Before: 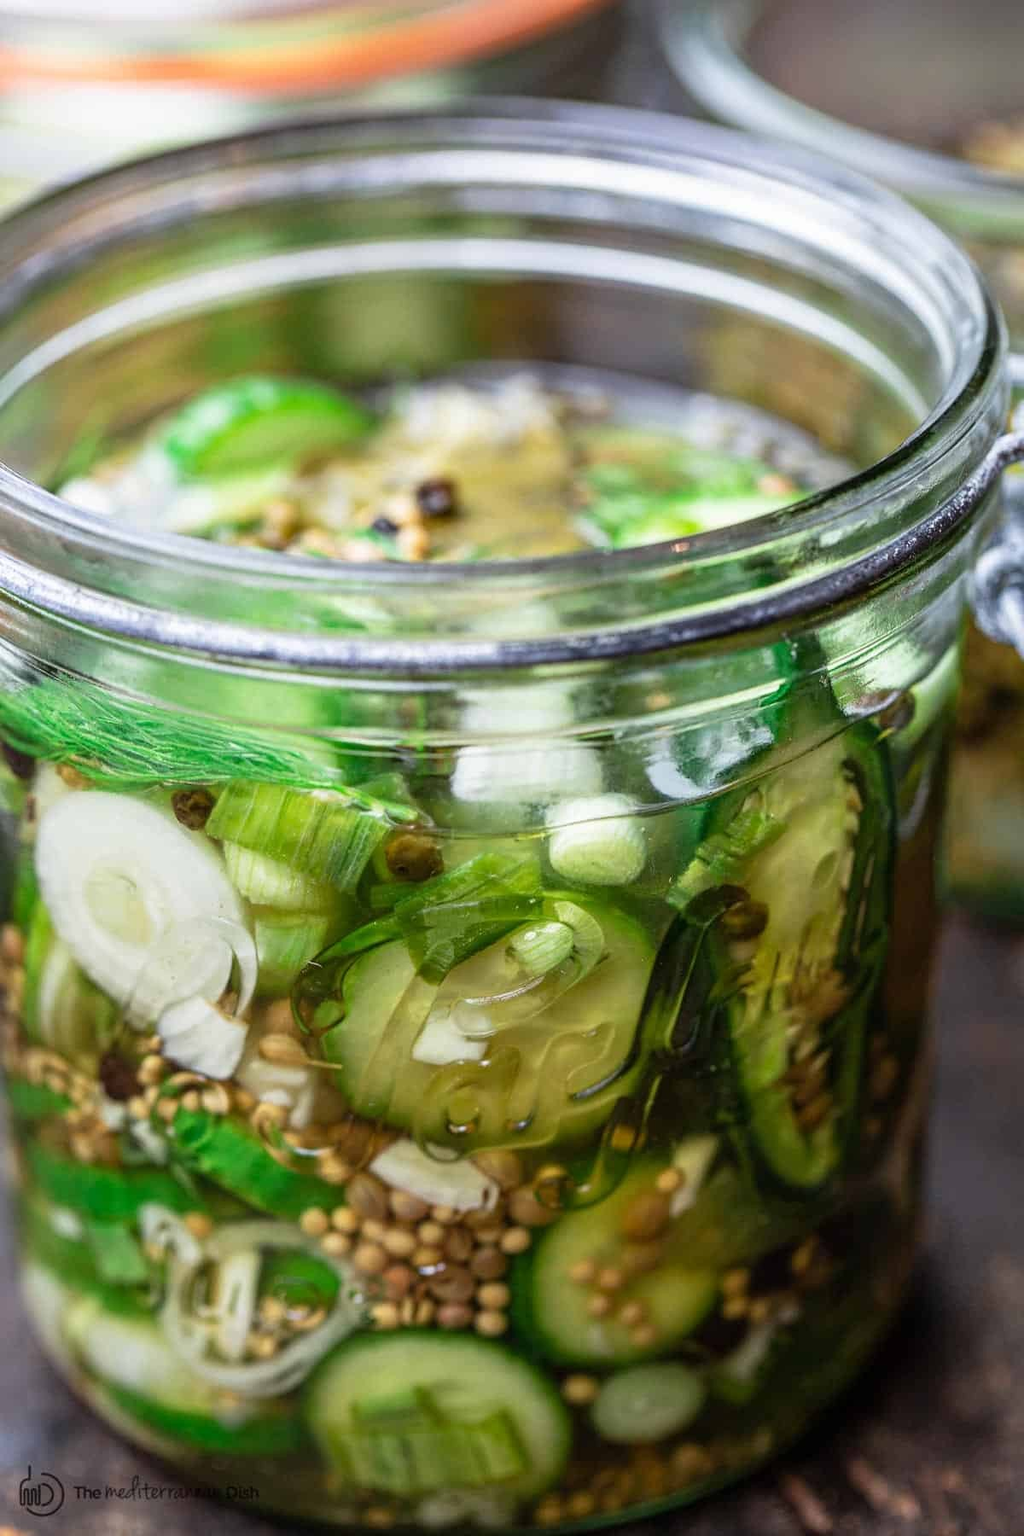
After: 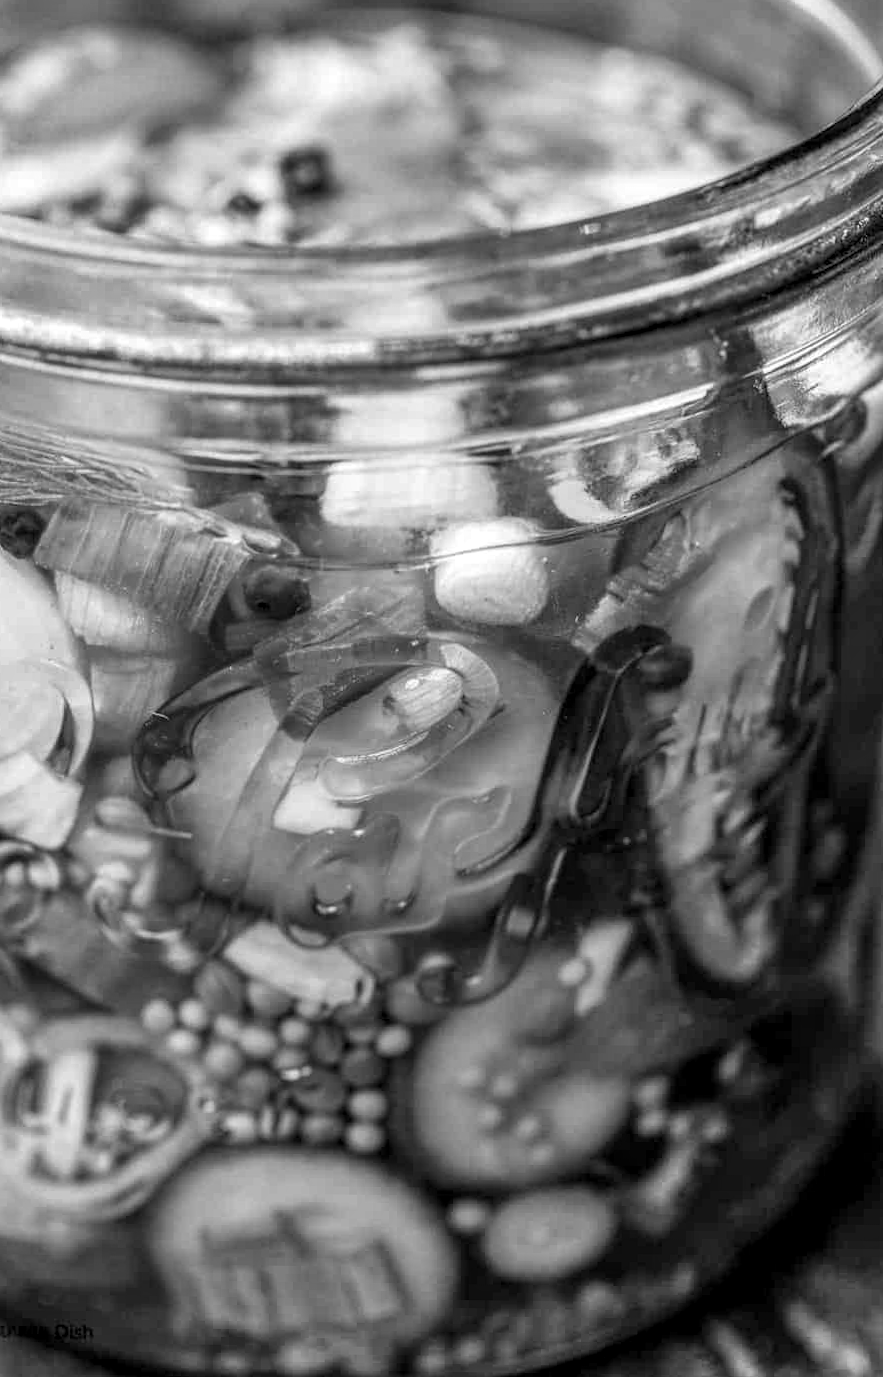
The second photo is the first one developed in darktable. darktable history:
crop: left 16.871%, top 22.857%, right 9.116%
rotate and perspective: rotation 0.192°, lens shift (horizontal) -0.015, crop left 0.005, crop right 0.996, crop top 0.006, crop bottom 0.99
local contrast: detail 130%
shadows and highlights: low approximation 0.01, soften with gaussian
monochrome: size 1
